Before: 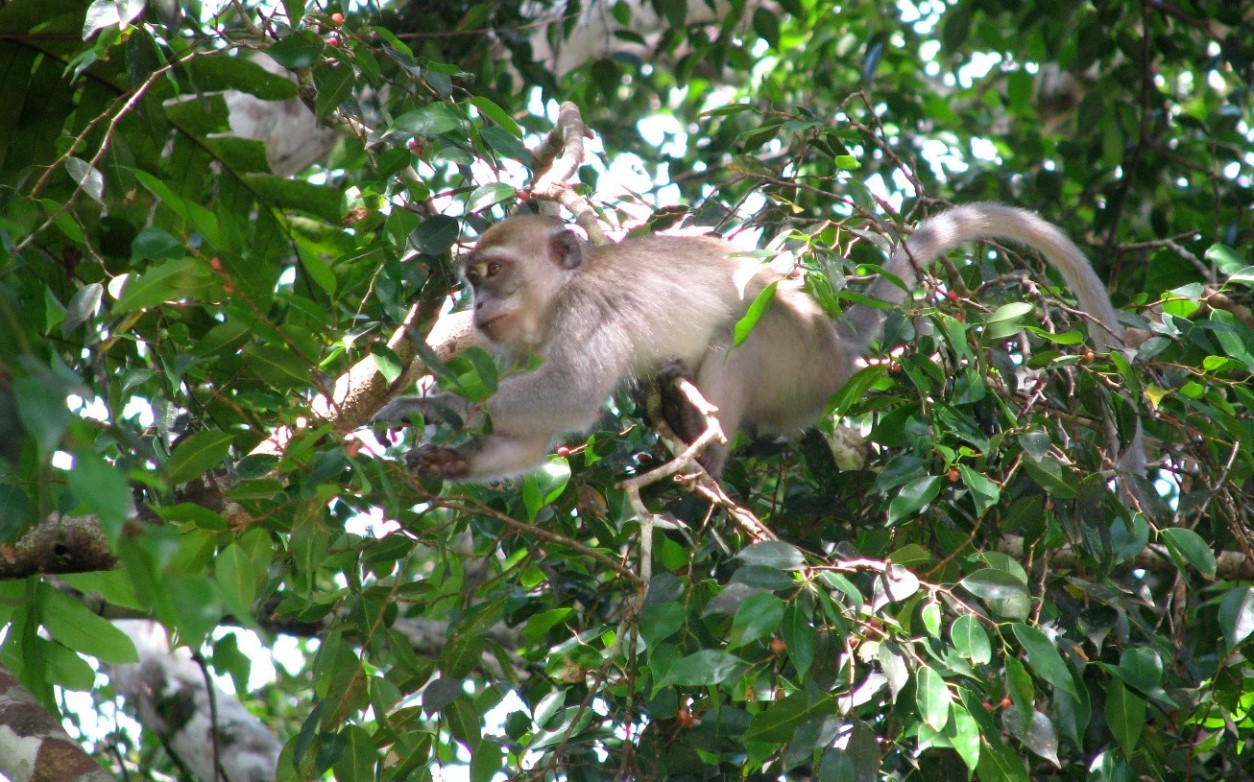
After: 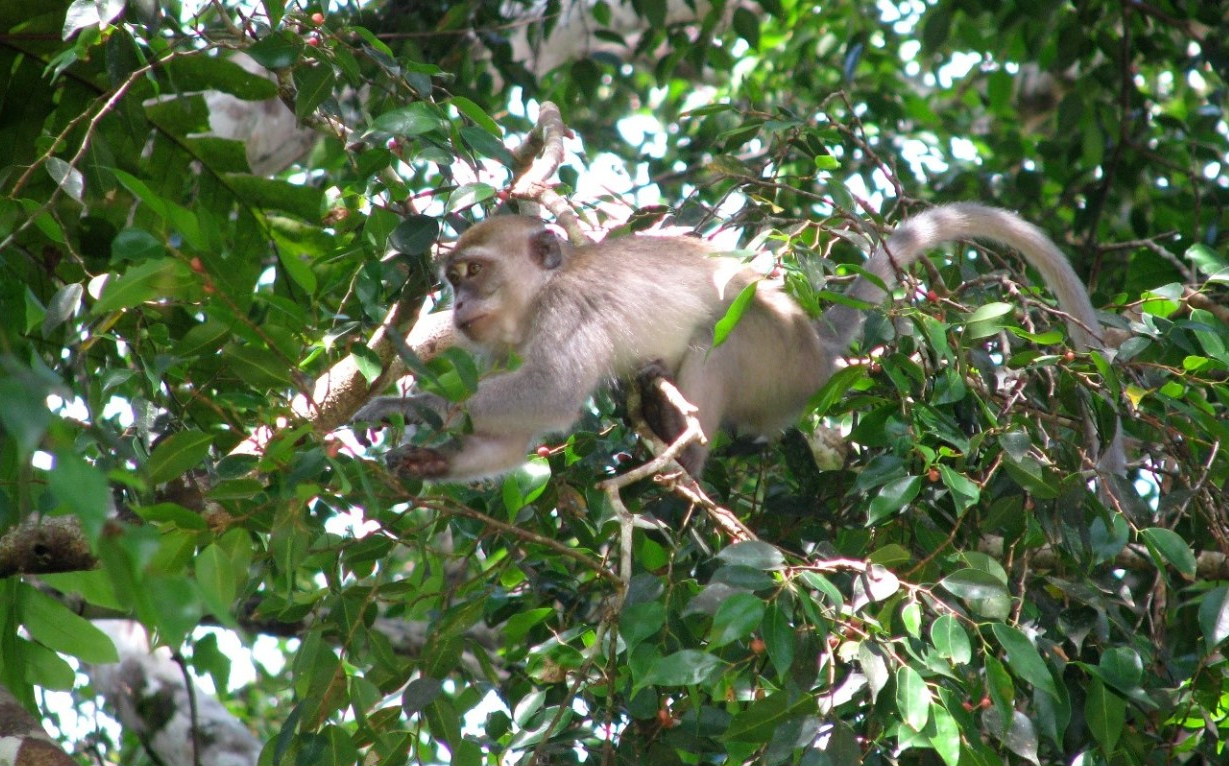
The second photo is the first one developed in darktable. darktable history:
crop: left 1.636%, right 0.285%, bottom 2.001%
